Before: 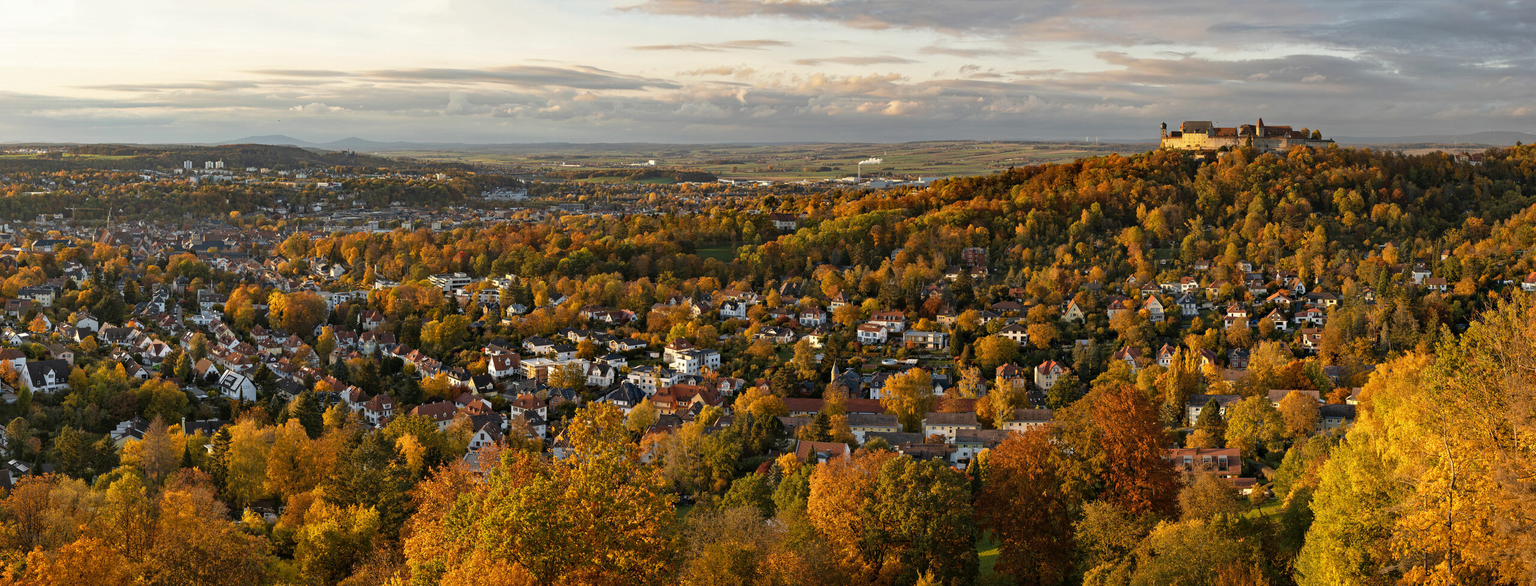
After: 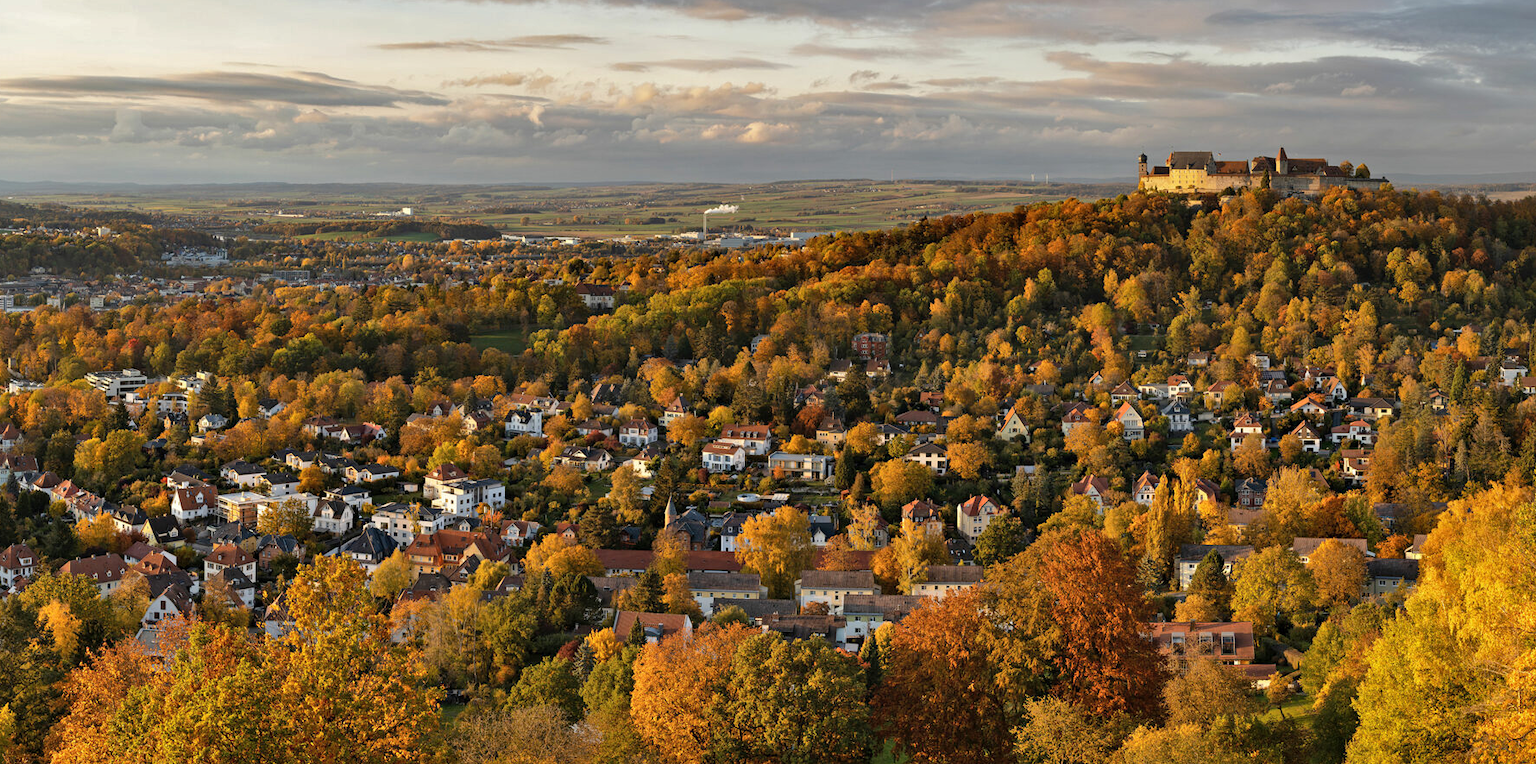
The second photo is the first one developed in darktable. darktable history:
shadows and highlights: low approximation 0.01, soften with gaussian
crop and rotate: left 24.034%, top 2.838%, right 6.406%, bottom 6.299%
